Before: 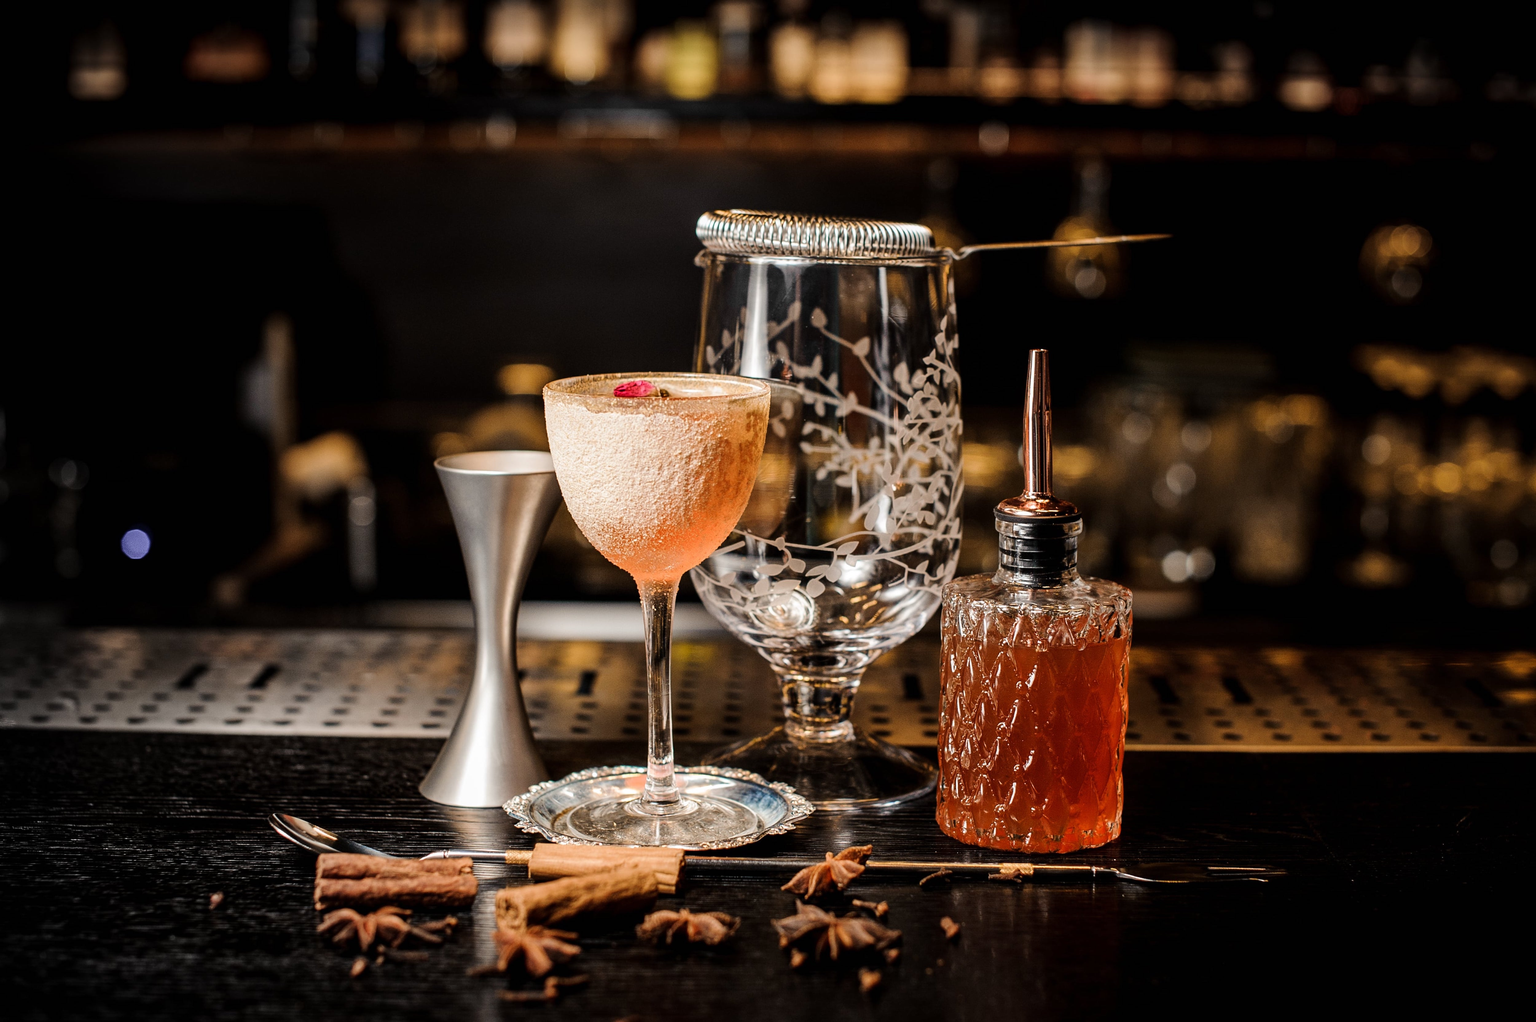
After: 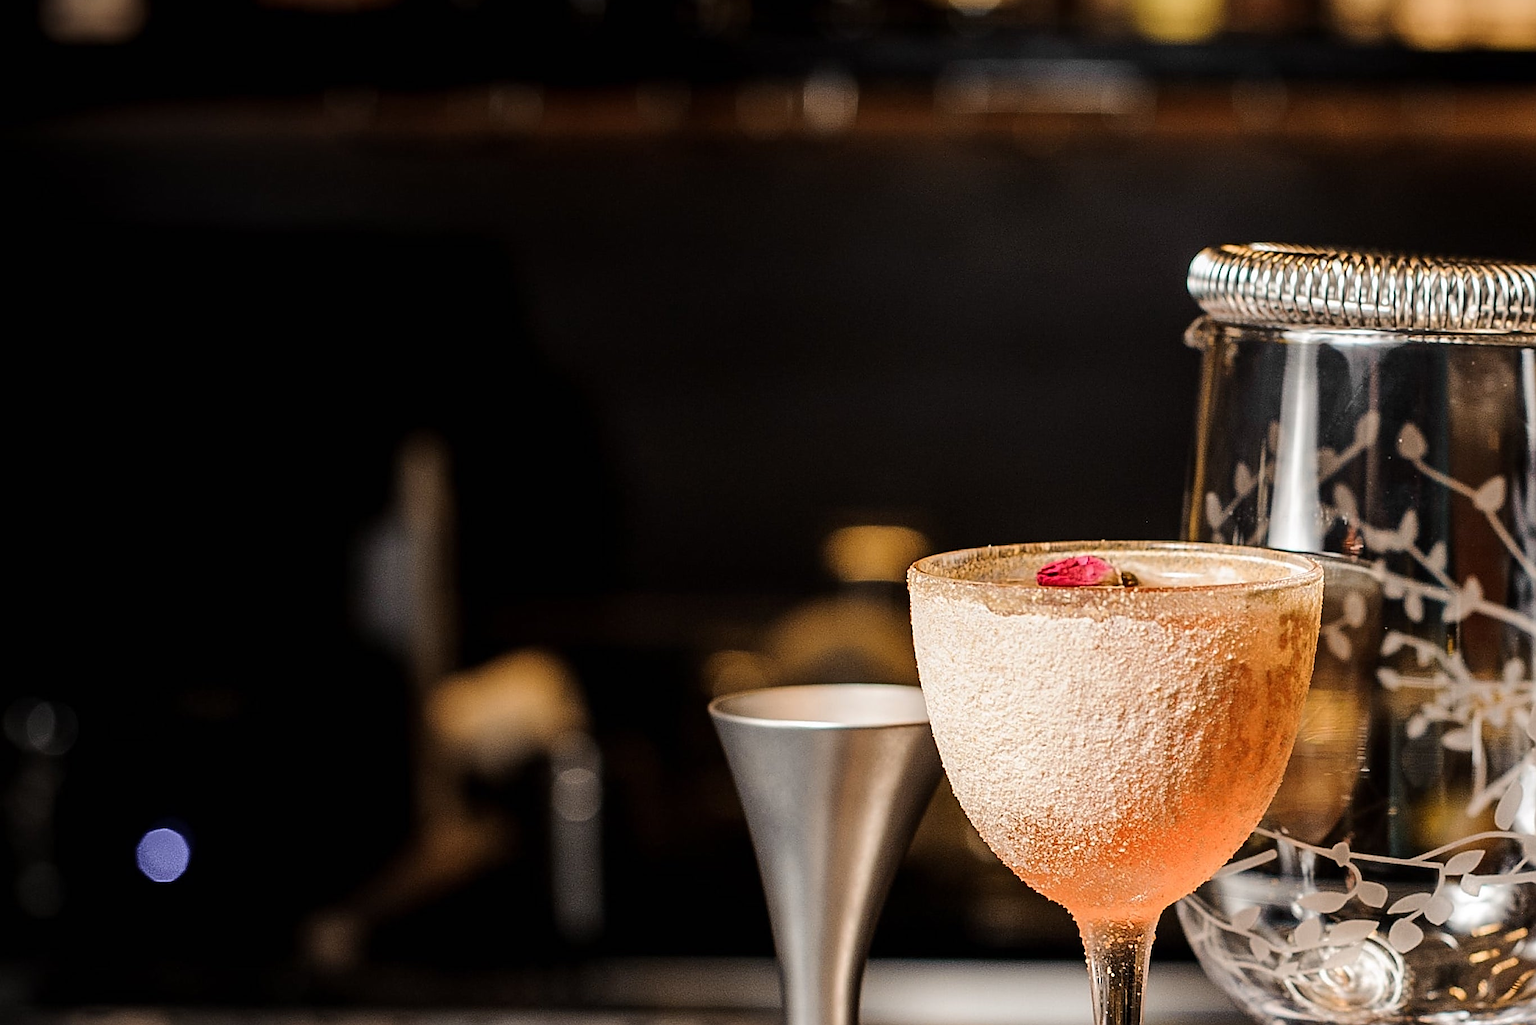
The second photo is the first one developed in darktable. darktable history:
crop and rotate: left 3.047%, top 7.509%, right 42.236%, bottom 37.598%
sharpen: radius 1.4, amount 1.25, threshold 0.7
